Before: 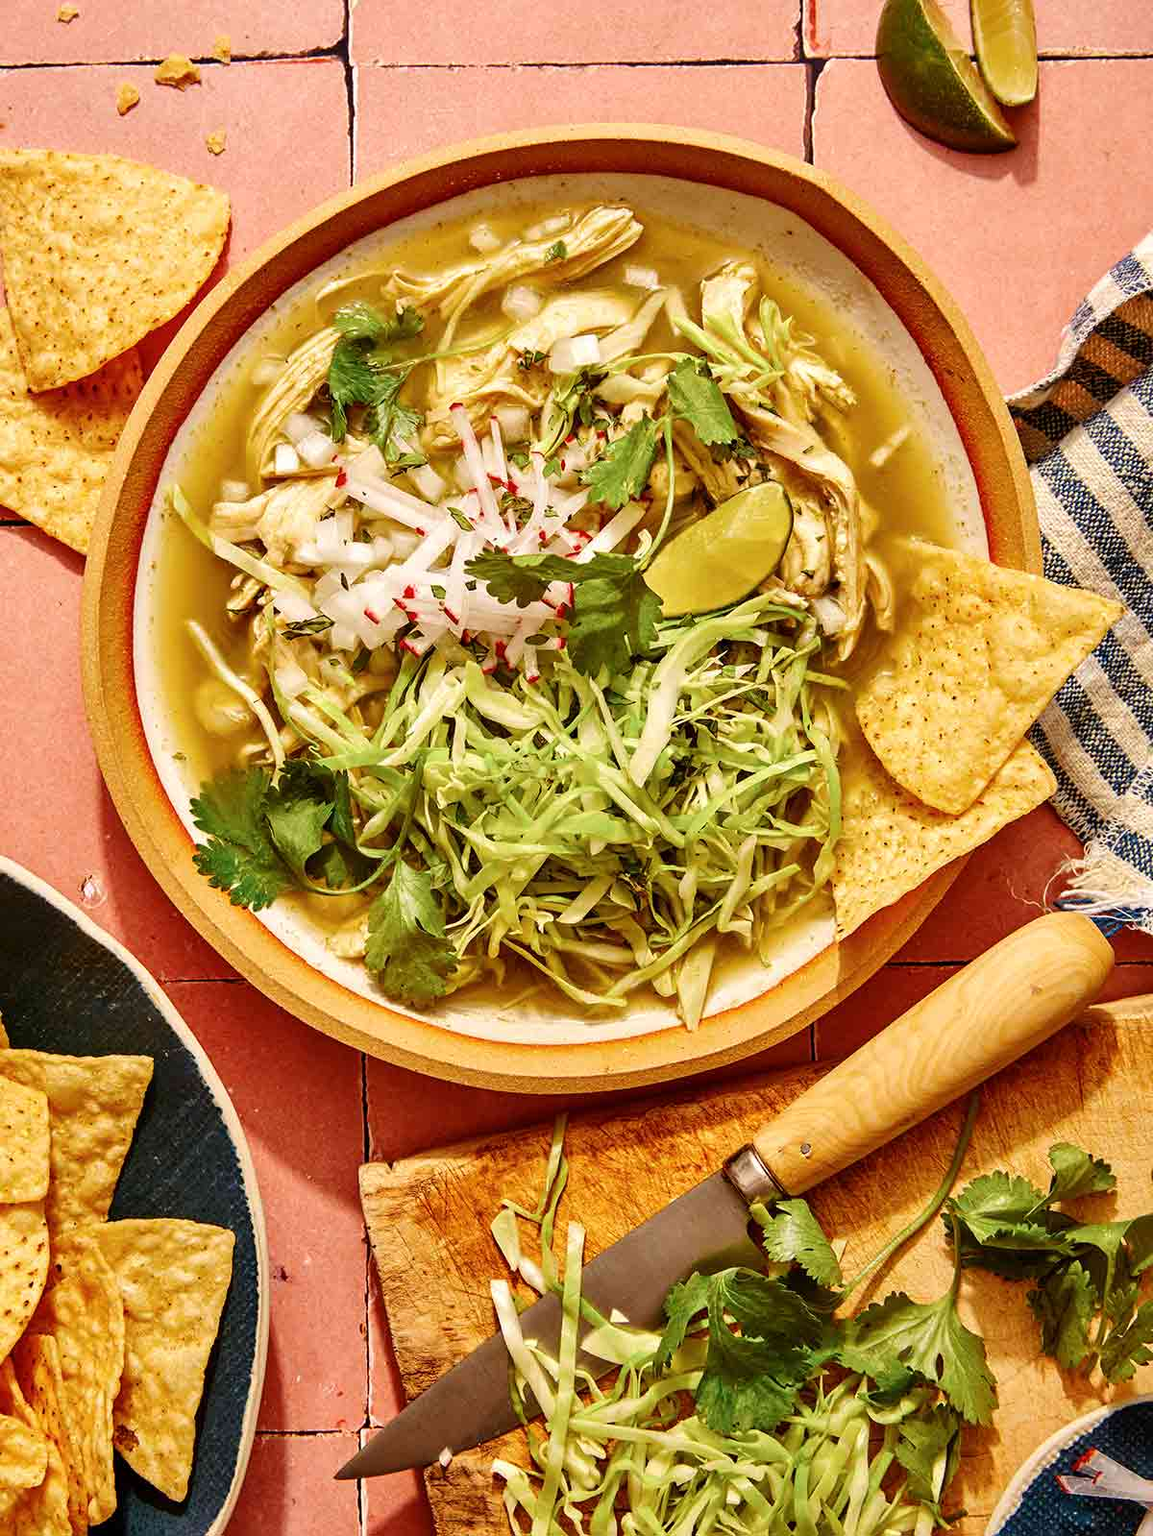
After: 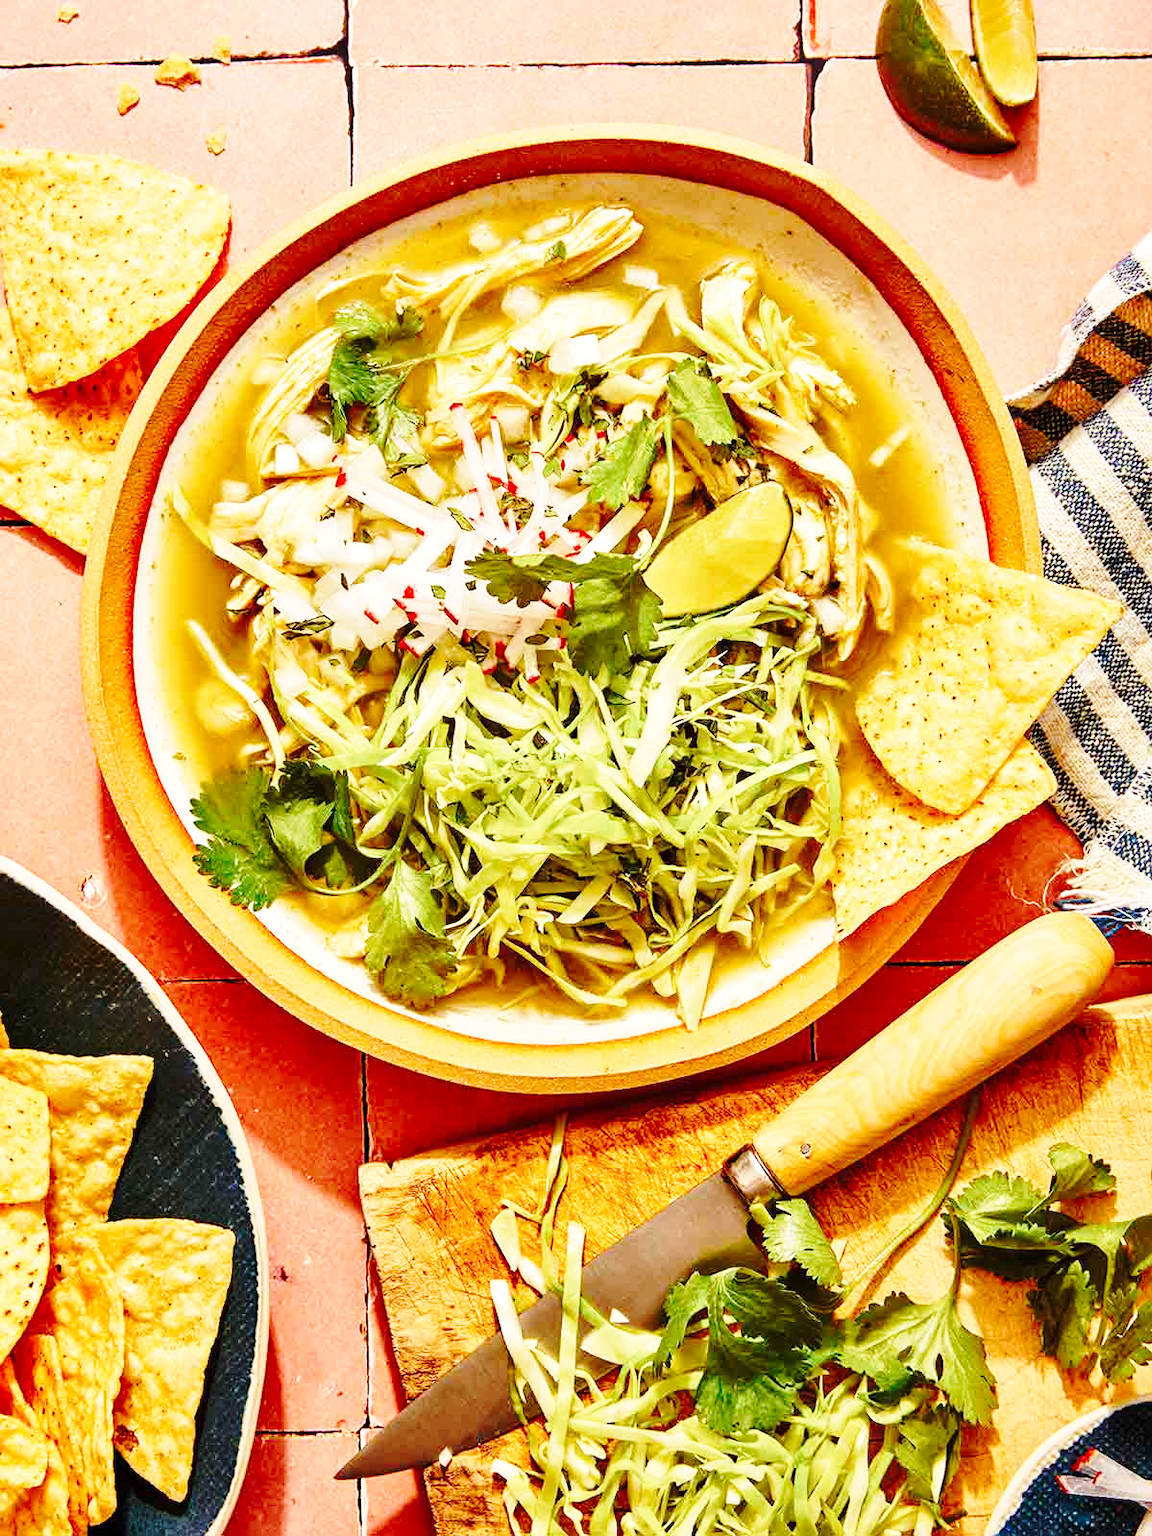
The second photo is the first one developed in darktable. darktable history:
base curve: curves: ch0 [(0, 0) (0.032, 0.037) (0.105, 0.228) (0.435, 0.76) (0.856, 0.983) (1, 1)], preserve colors none
white balance: red 0.978, blue 0.999
